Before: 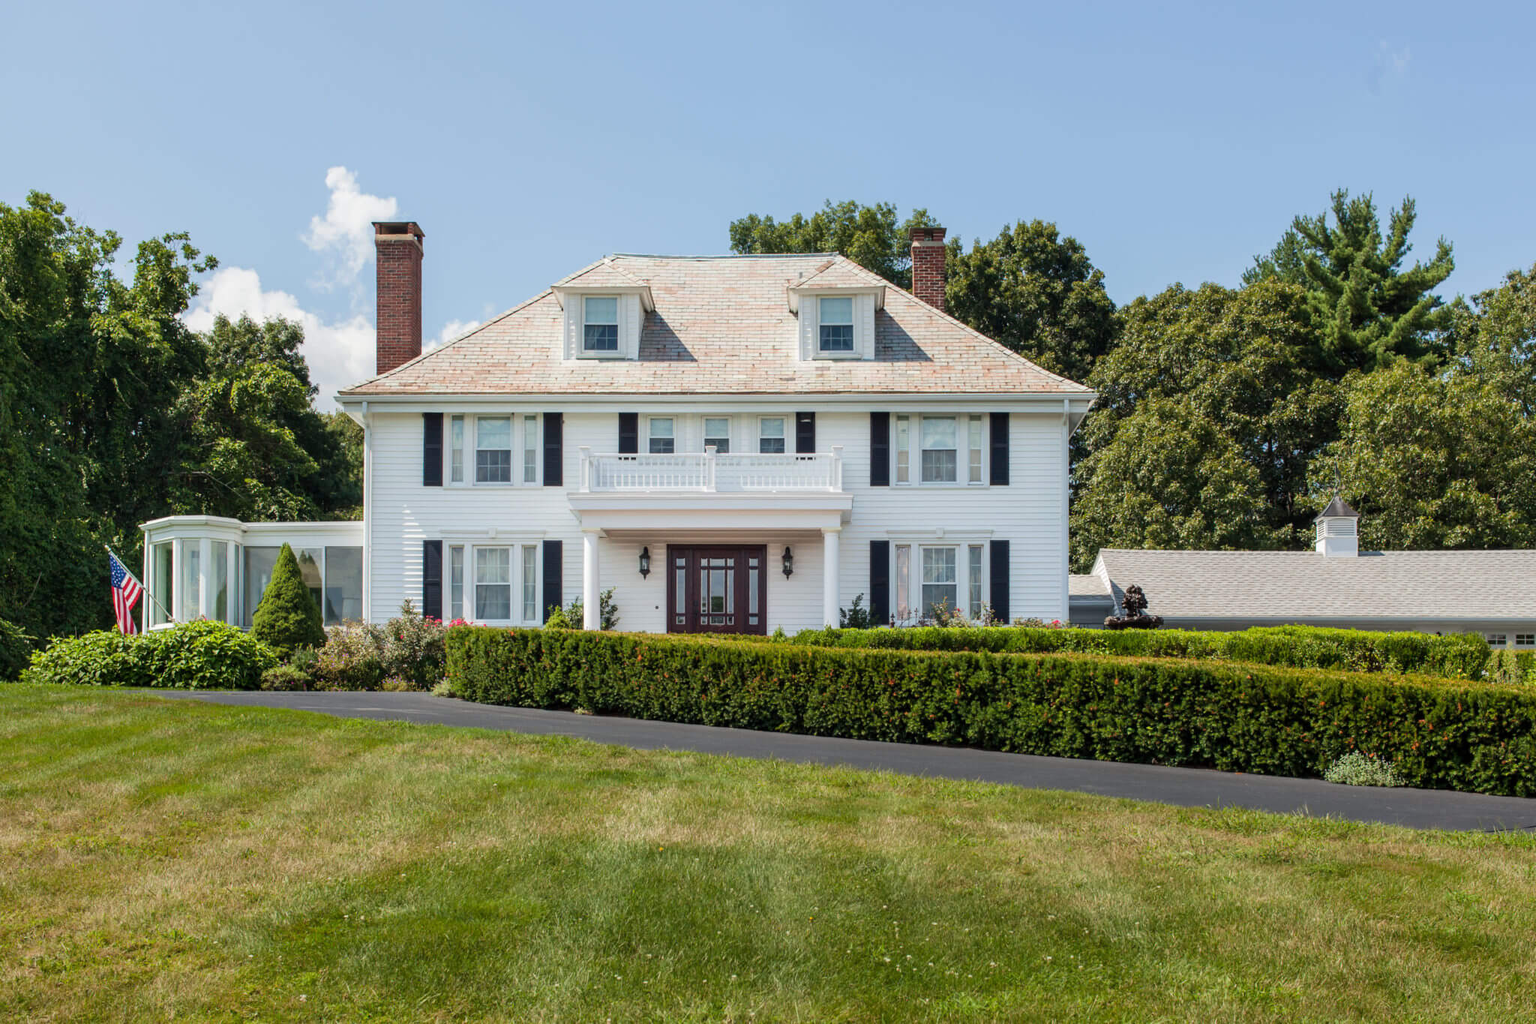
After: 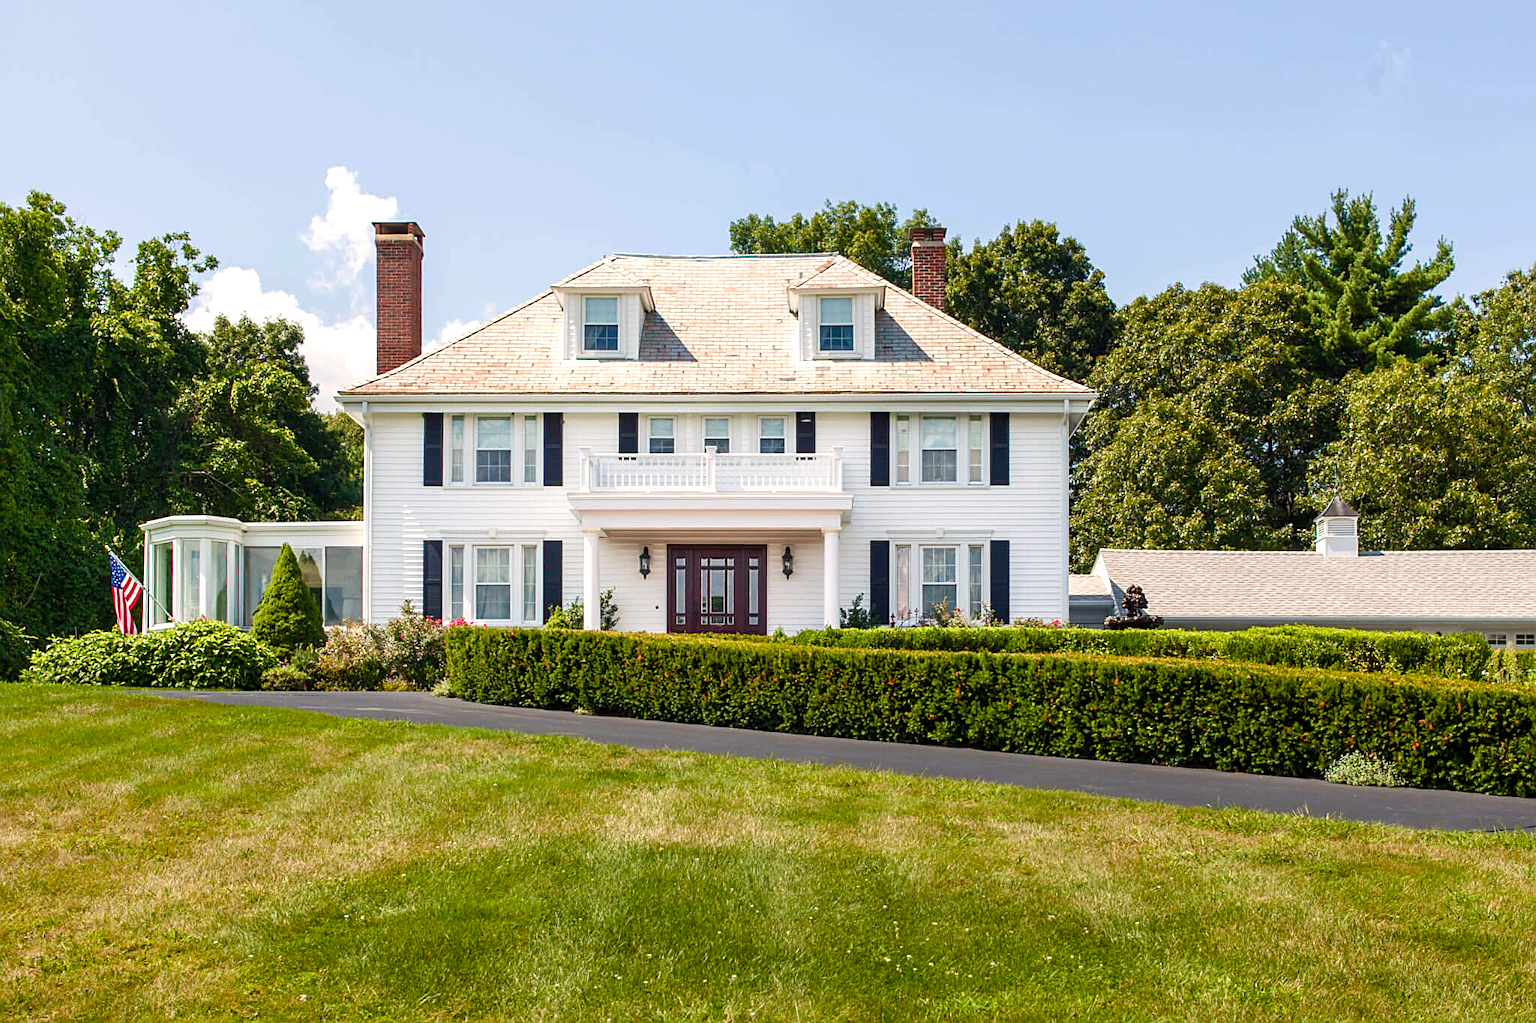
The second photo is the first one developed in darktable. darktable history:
sharpen: on, module defaults
color balance rgb: perceptual saturation grading › global saturation 25%, perceptual saturation grading › highlights -50%, perceptual saturation grading › shadows 30%, perceptual brilliance grading › global brilliance 12%, global vibrance 20%
color correction: highlights a* 3.84, highlights b* 5.07
